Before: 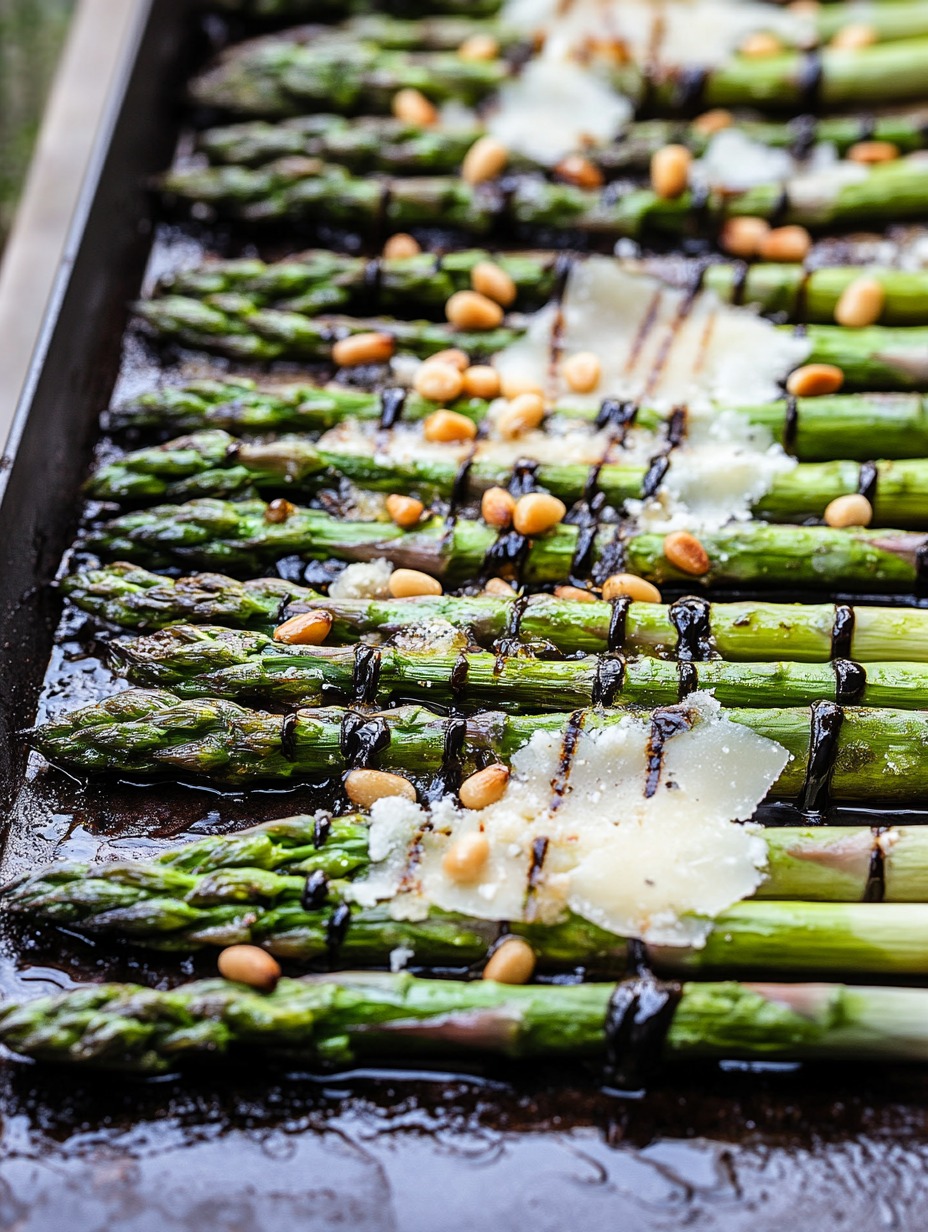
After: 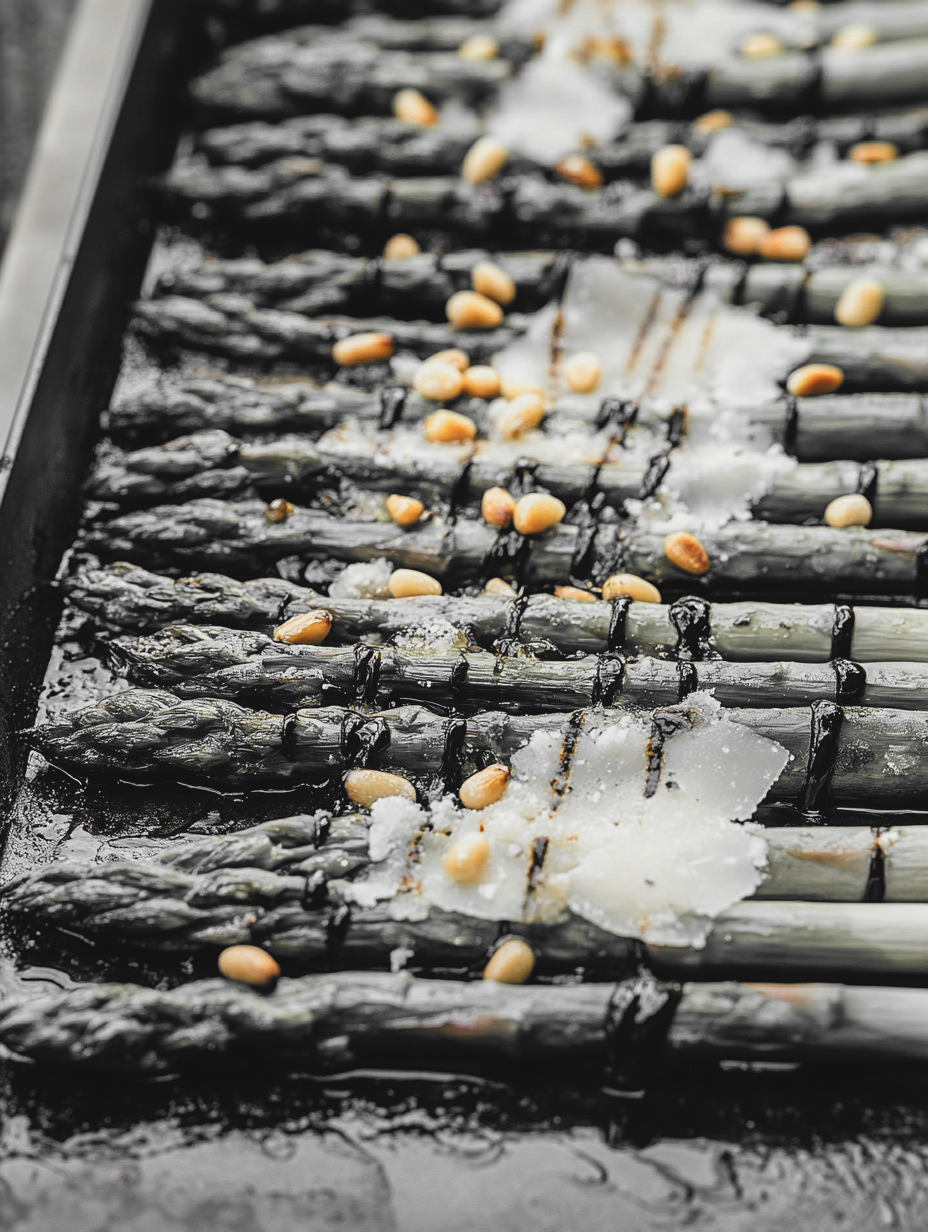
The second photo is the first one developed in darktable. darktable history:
color balance: lift [1.005, 0.99, 1.007, 1.01], gamma [1, 1.034, 1.032, 0.966], gain [0.873, 1.055, 1.067, 0.933]
color zones: curves: ch0 [(0, 0.447) (0.184, 0.543) (0.323, 0.476) (0.429, 0.445) (0.571, 0.443) (0.714, 0.451) (0.857, 0.452) (1, 0.447)]; ch1 [(0, 0.464) (0.176, 0.46) (0.287, 0.177) (0.429, 0.002) (0.571, 0) (0.714, 0) (0.857, 0) (1, 0.464)], mix 20%
